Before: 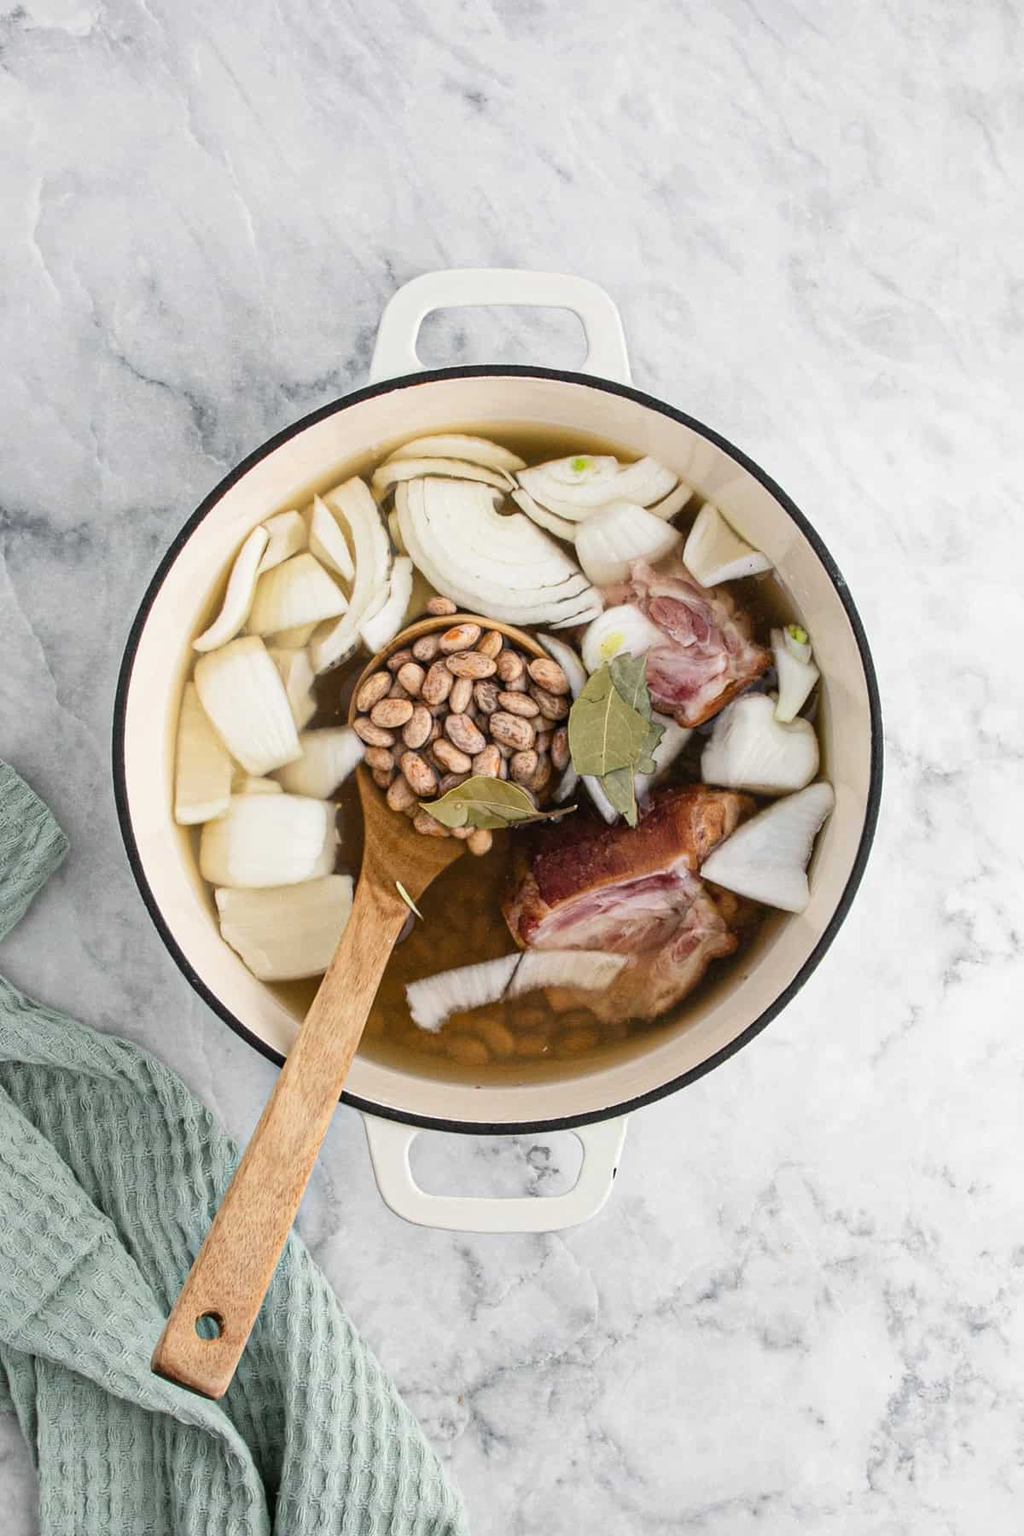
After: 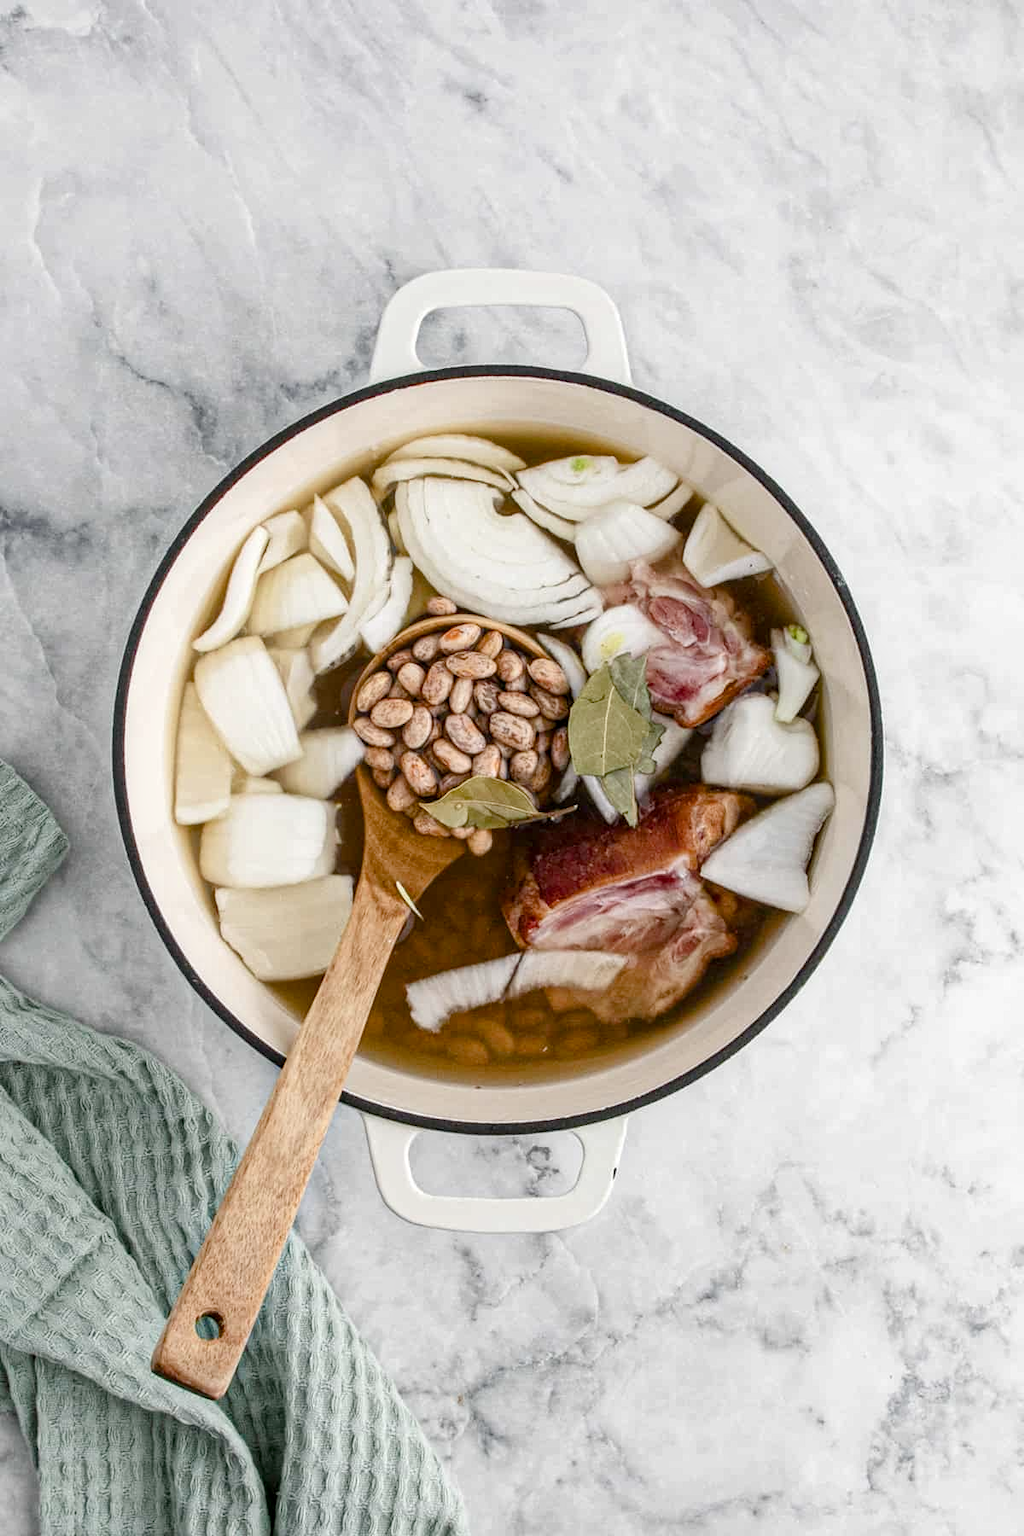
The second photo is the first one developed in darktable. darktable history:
color balance rgb: perceptual saturation grading › global saturation 20%, perceptual saturation grading › highlights -49.165%, perceptual saturation grading › shadows 24.795%
local contrast: on, module defaults
